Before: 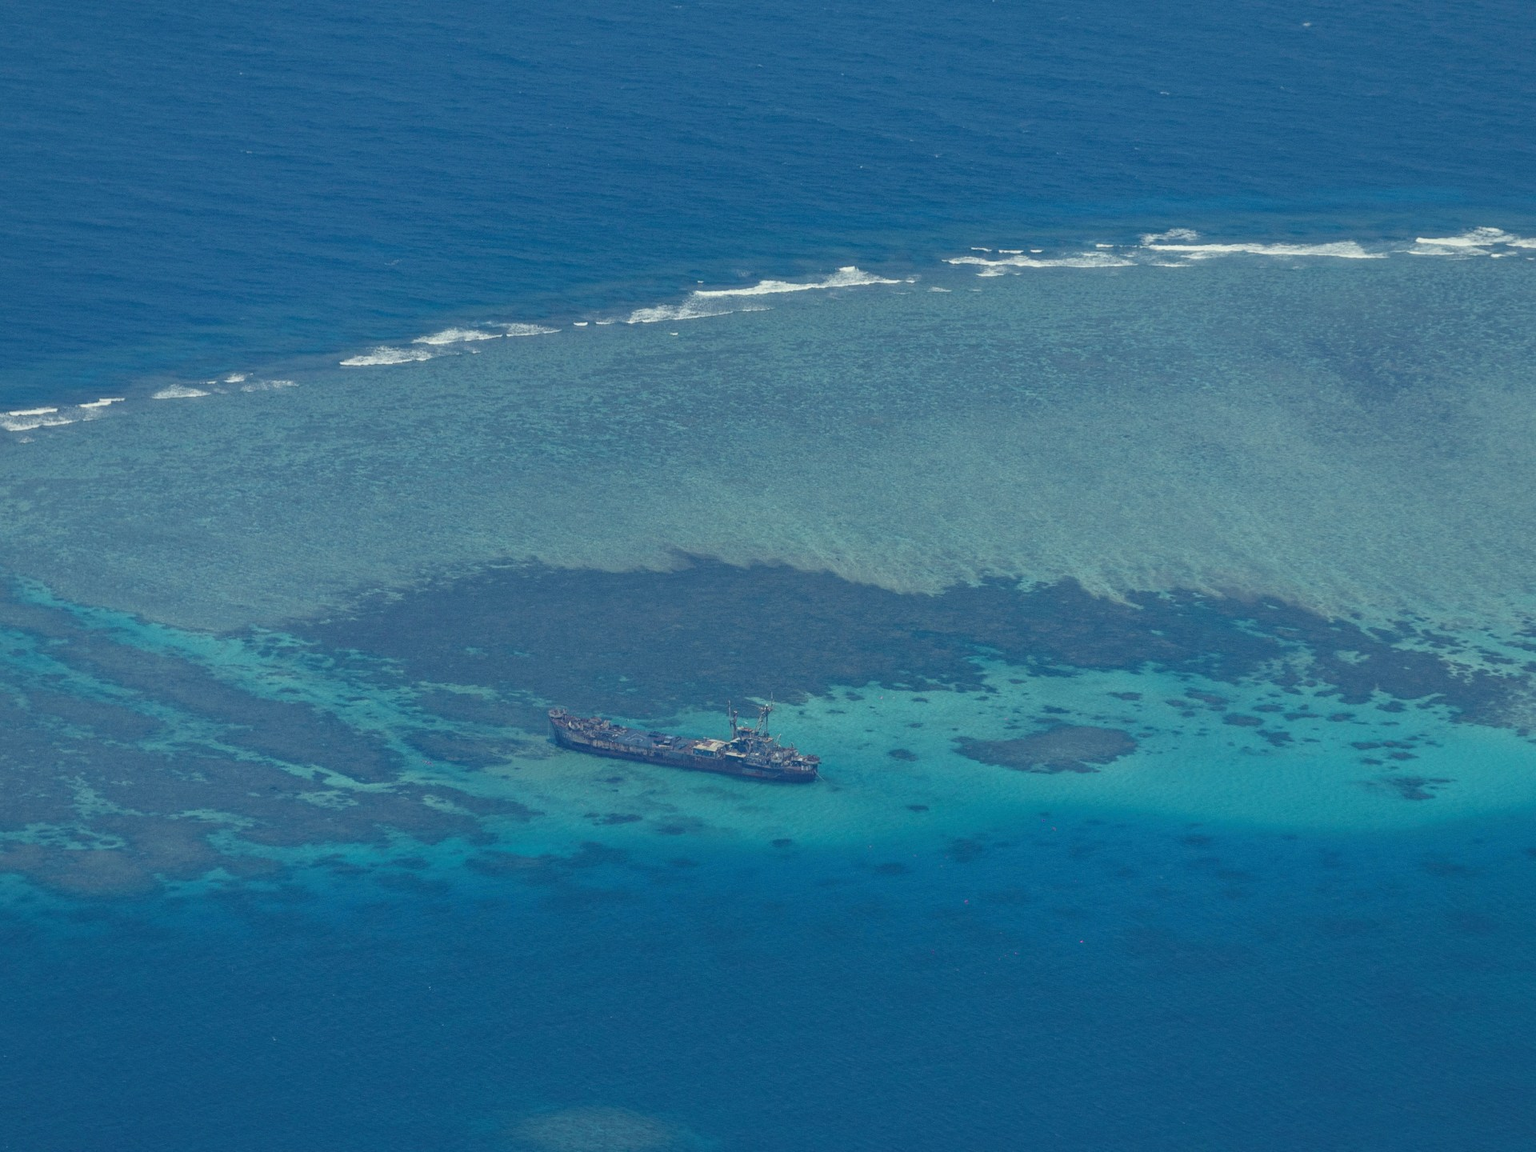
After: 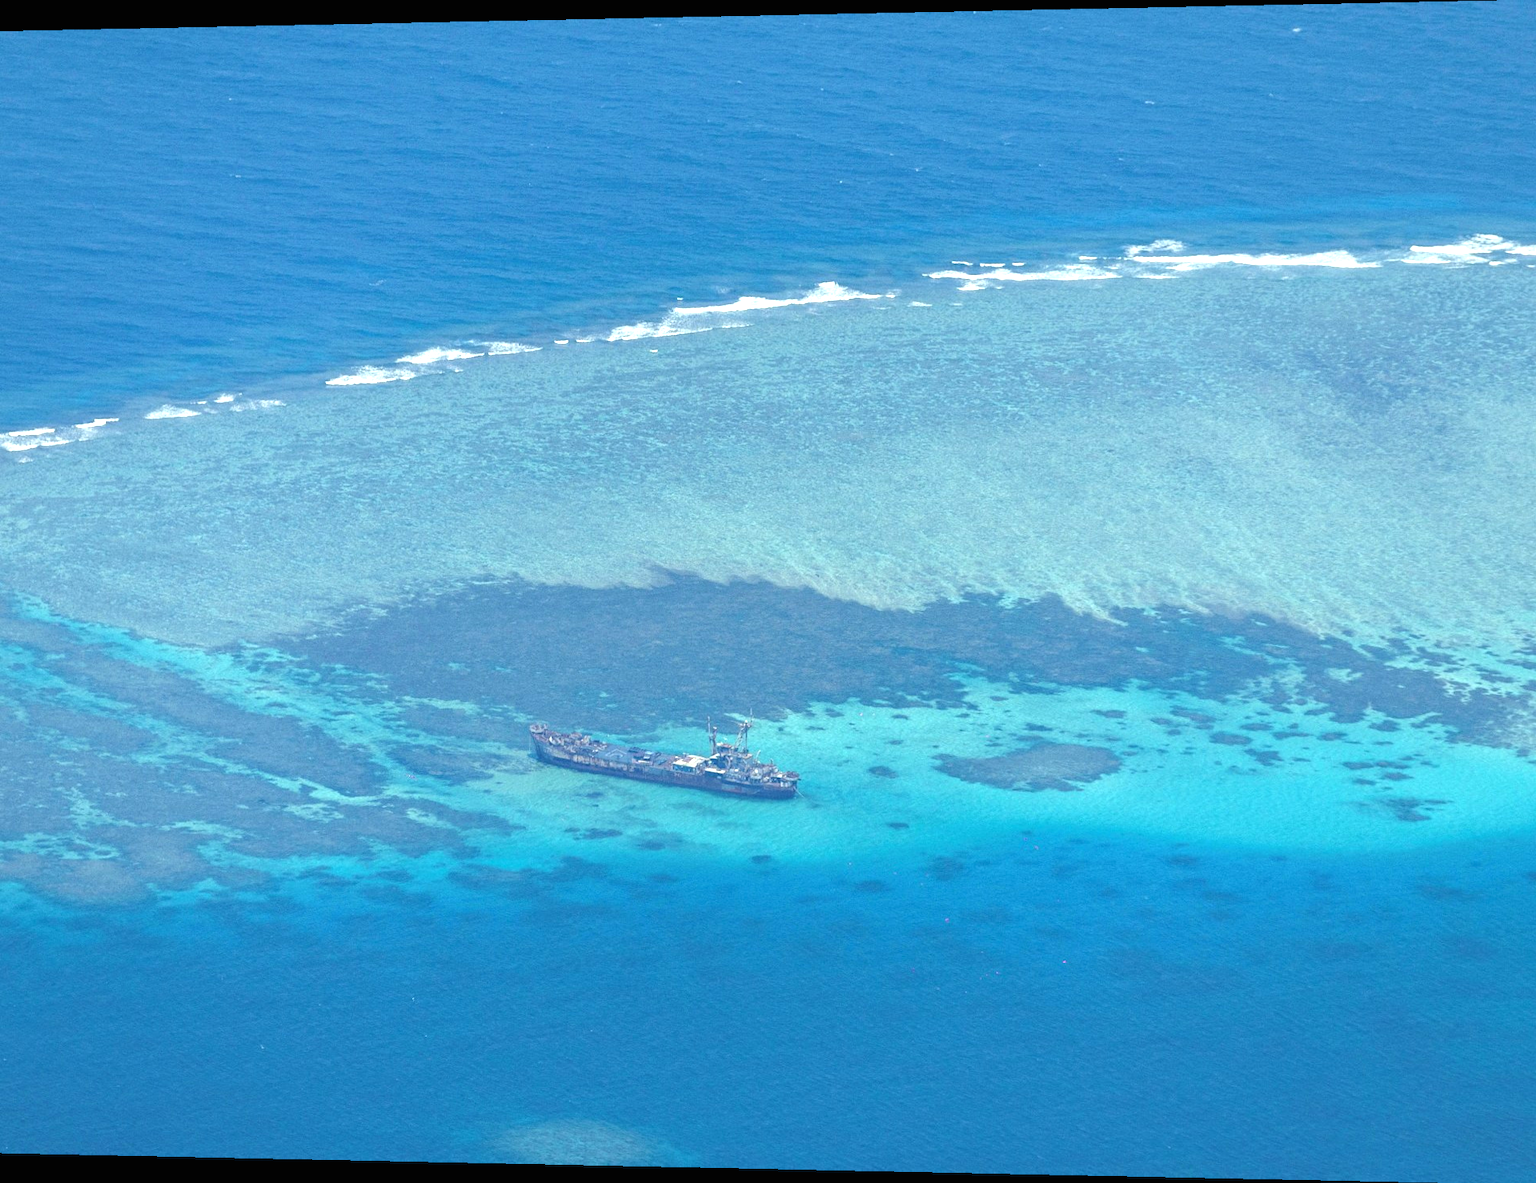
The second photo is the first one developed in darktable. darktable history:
exposure: black level correction 0, exposure 1.3 EV, compensate highlight preservation false
tone equalizer: on, module defaults
rotate and perspective: lens shift (horizontal) -0.055, automatic cropping off
